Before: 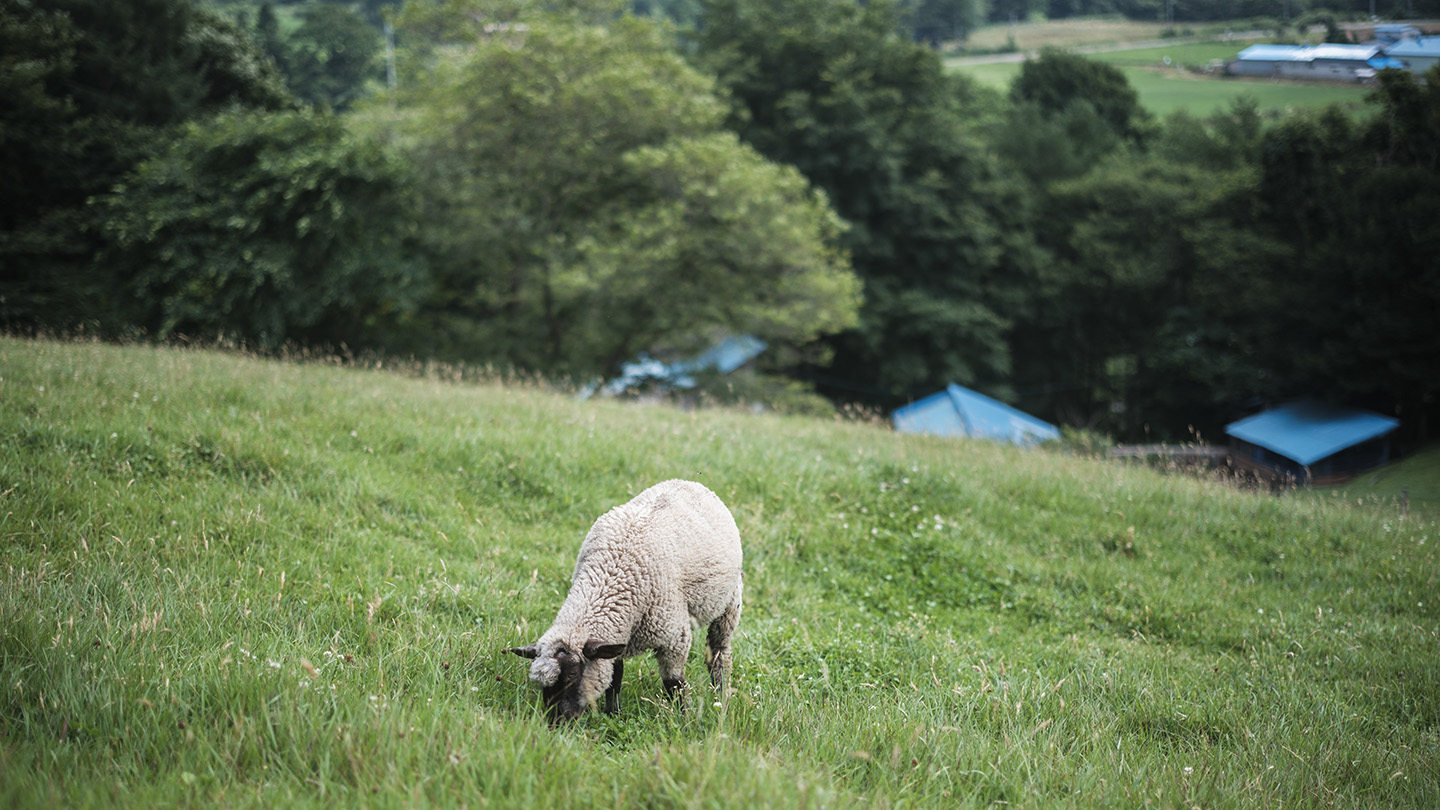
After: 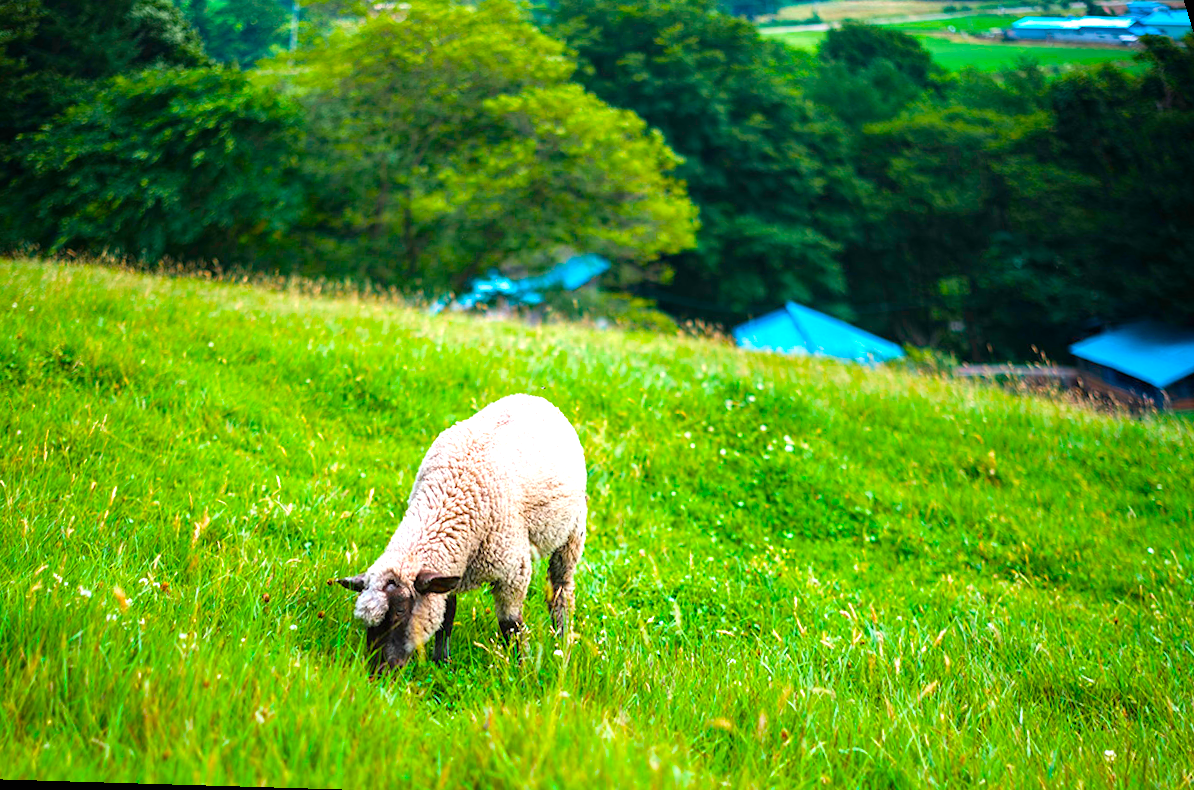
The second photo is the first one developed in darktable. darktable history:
haze removal: strength 0.12, distance 0.25, compatibility mode true, adaptive false
rotate and perspective: rotation 0.72°, lens shift (vertical) -0.352, lens shift (horizontal) -0.051, crop left 0.152, crop right 0.859, crop top 0.019, crop bottom 0.964
color balance rgb: linear chroma grading › global chroma 42%, perceptual saturation grading › global saturation 42%, global vibrance 33%
exposure: black level correction 0, exposure 0.7 EV, compensate exposure bias true, compensate highlight preservation false
